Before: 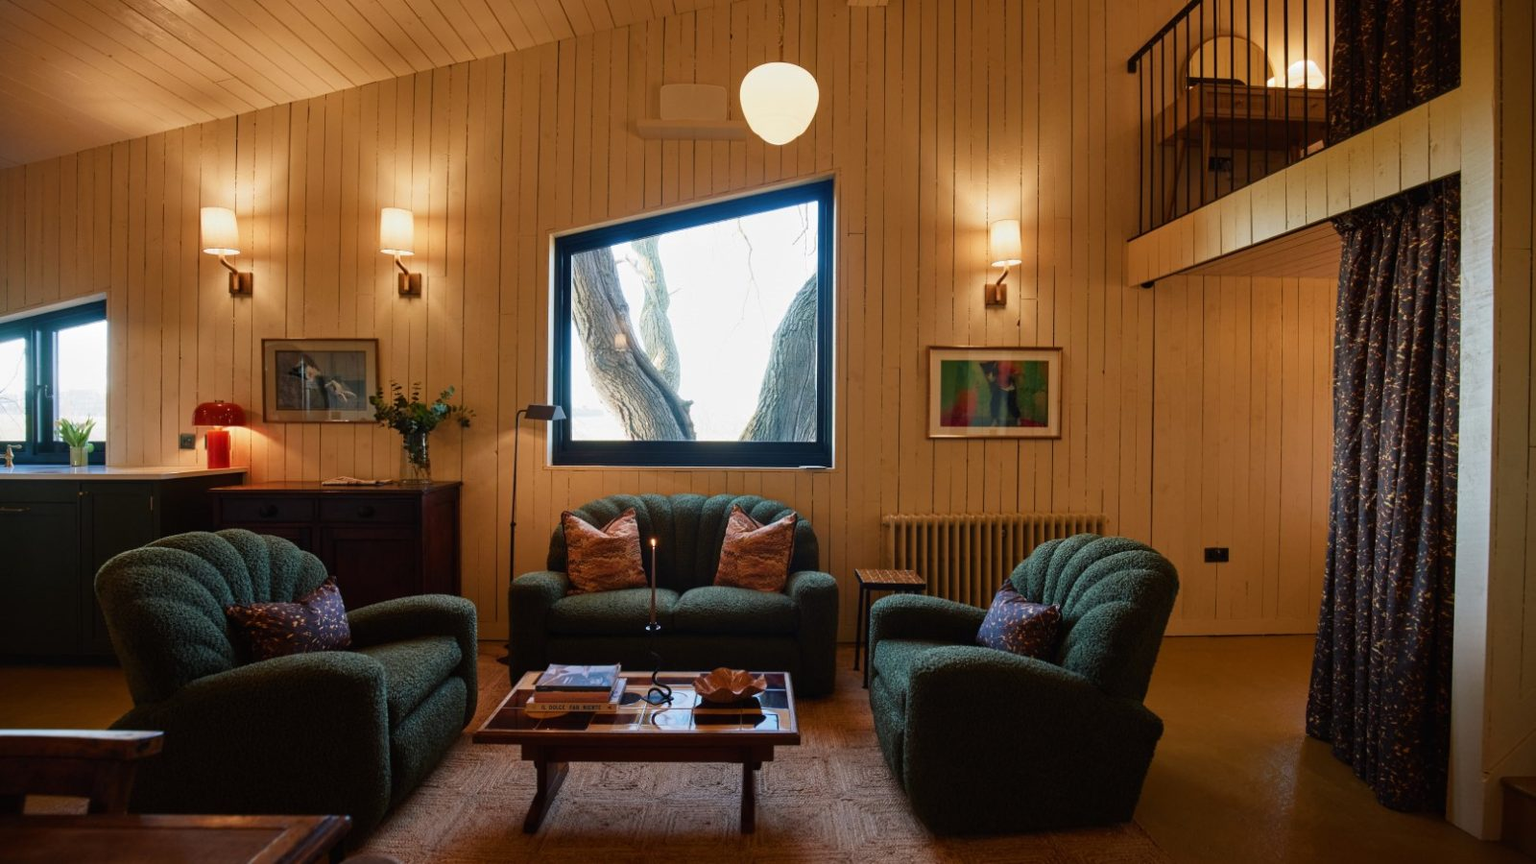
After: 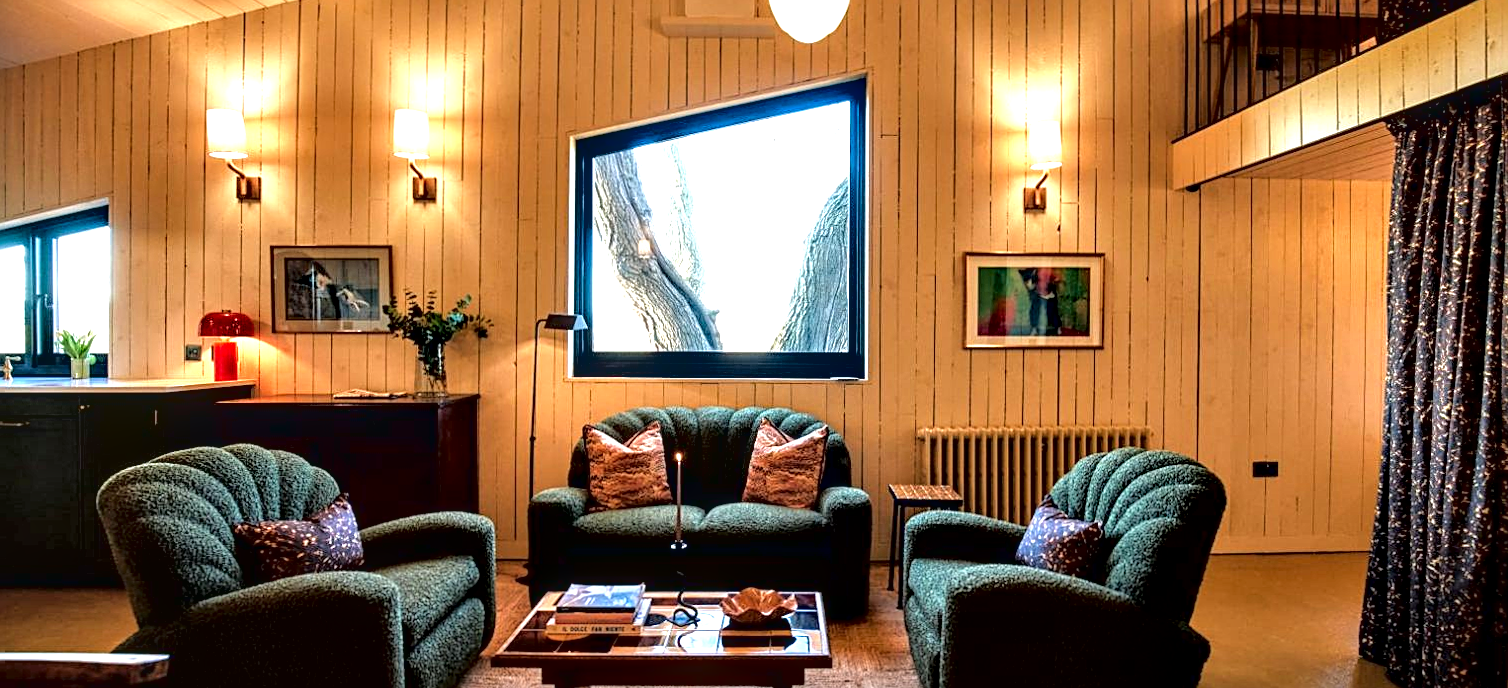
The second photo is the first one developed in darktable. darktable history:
contrast equalizer: octaves 7, y [[0.6 ×6], [0.55 ×6], [0 ×6], [0 ×6], [0 ×6]]
tone equalizer: -8 EV 0.097 EV, edges refinement/feathering 500, mask exposure compensation -1.57 EV, preserve details no
crop and rotate: angle 0.098°, top 11.993%, right 5.422%, bottom 11.26%
exposure: black level correction 0, exposure 1.001 EV, compensate exposure bias true, compensate highlight preservation false
tone curve: curves: ch0 [(0.047, 0) (0.292, 0.352) (0.657, 0.678) (1, 0.958)], color space Lab, independent channels, preserve colors none
local contrast: detail 130%
sharpen: on, module defaults
